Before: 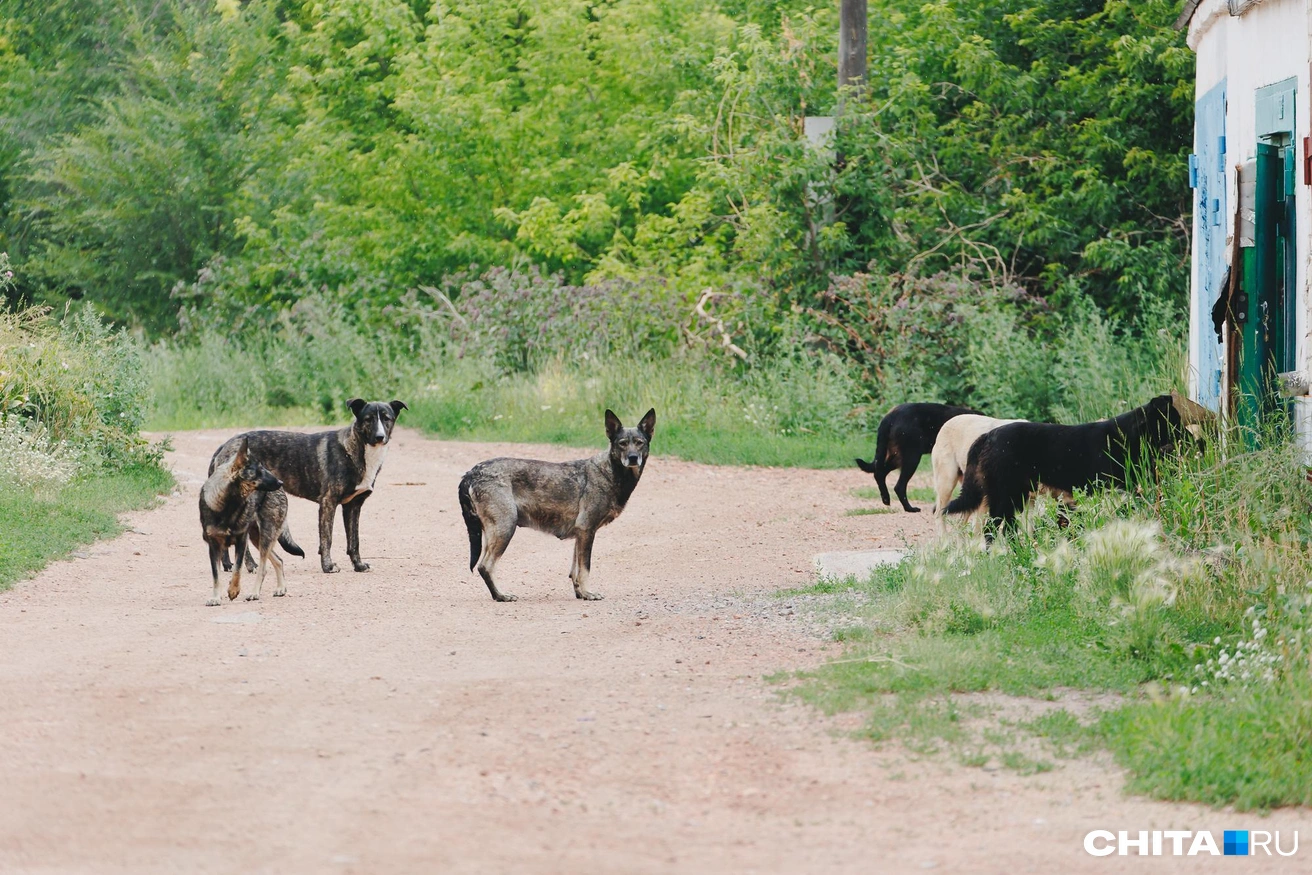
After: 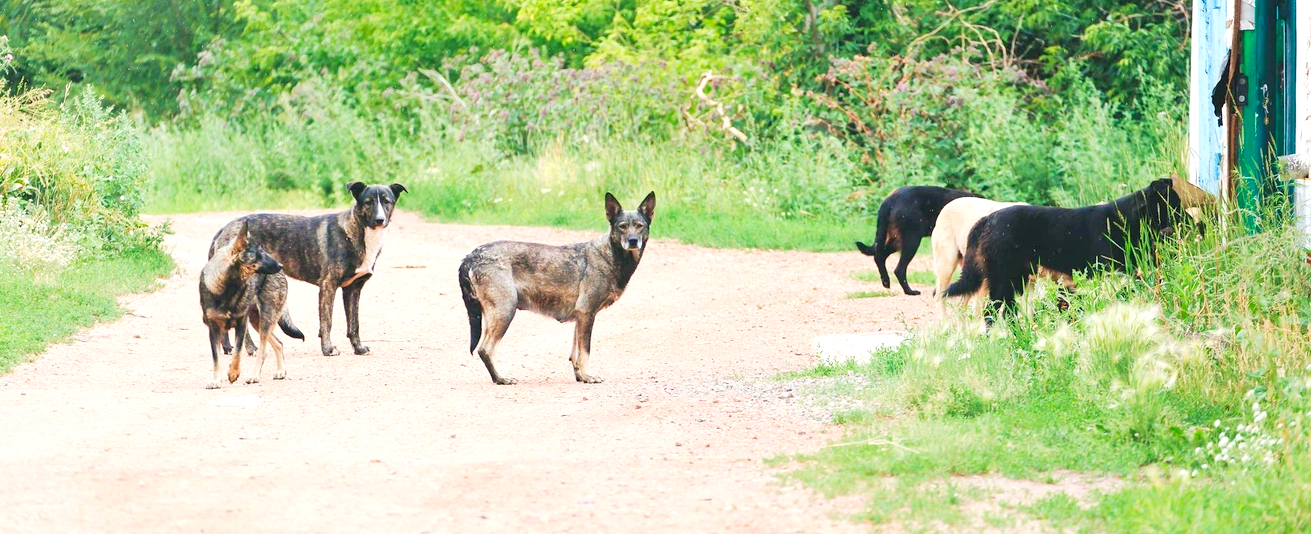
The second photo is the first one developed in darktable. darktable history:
crop and rotate: top 24.878%, bottom 14.032%
velvia: on, module defaults
levels: black 8.54%, levels [0.036, 0.364, 0.827]
